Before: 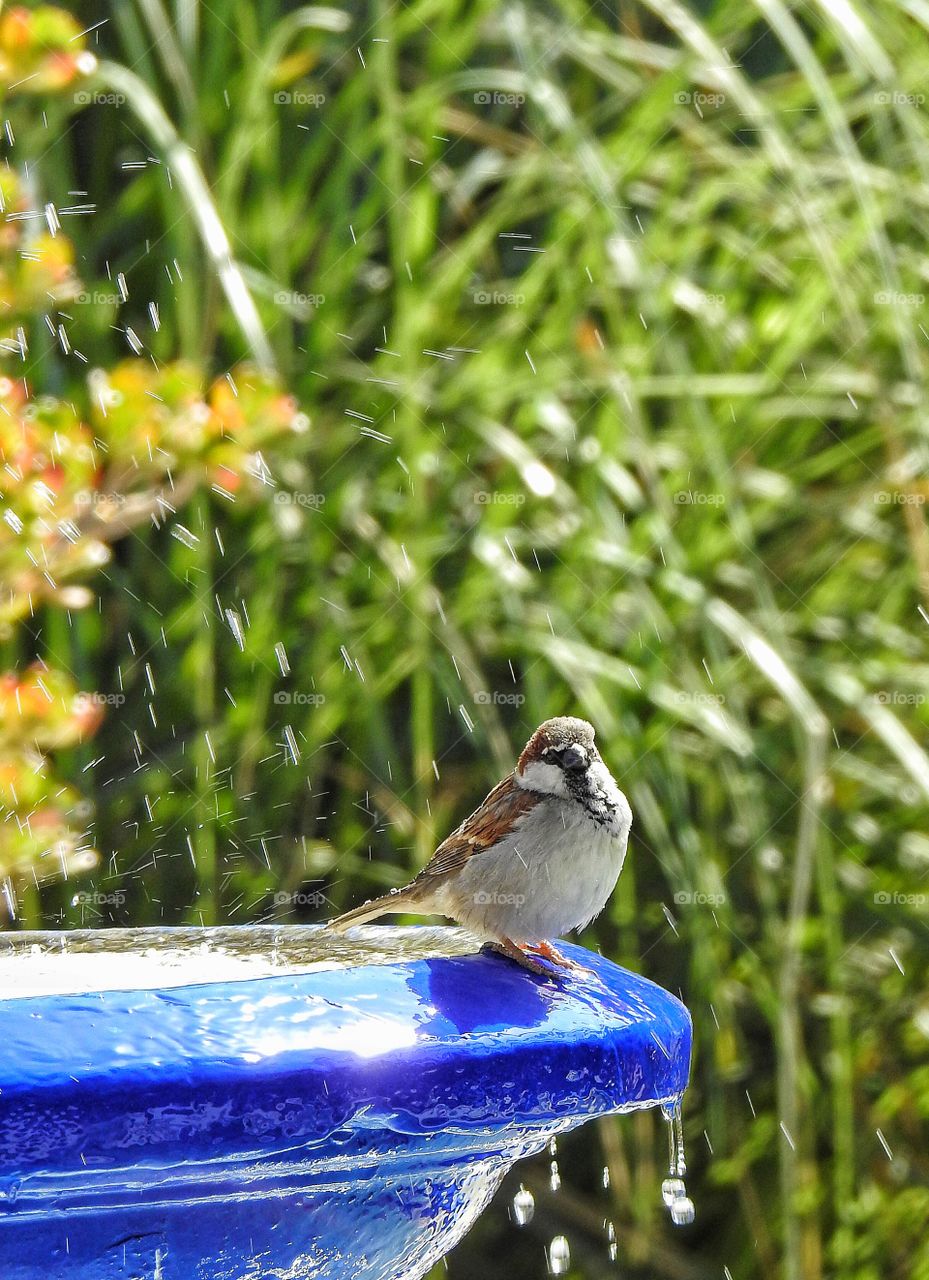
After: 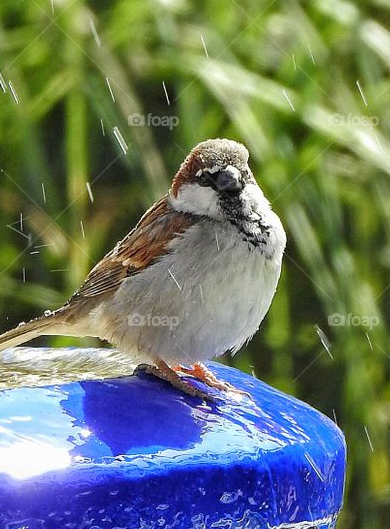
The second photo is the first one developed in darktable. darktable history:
crop: left 37.318%, top 45.224%, right 20.669%, bottom 13.376%
